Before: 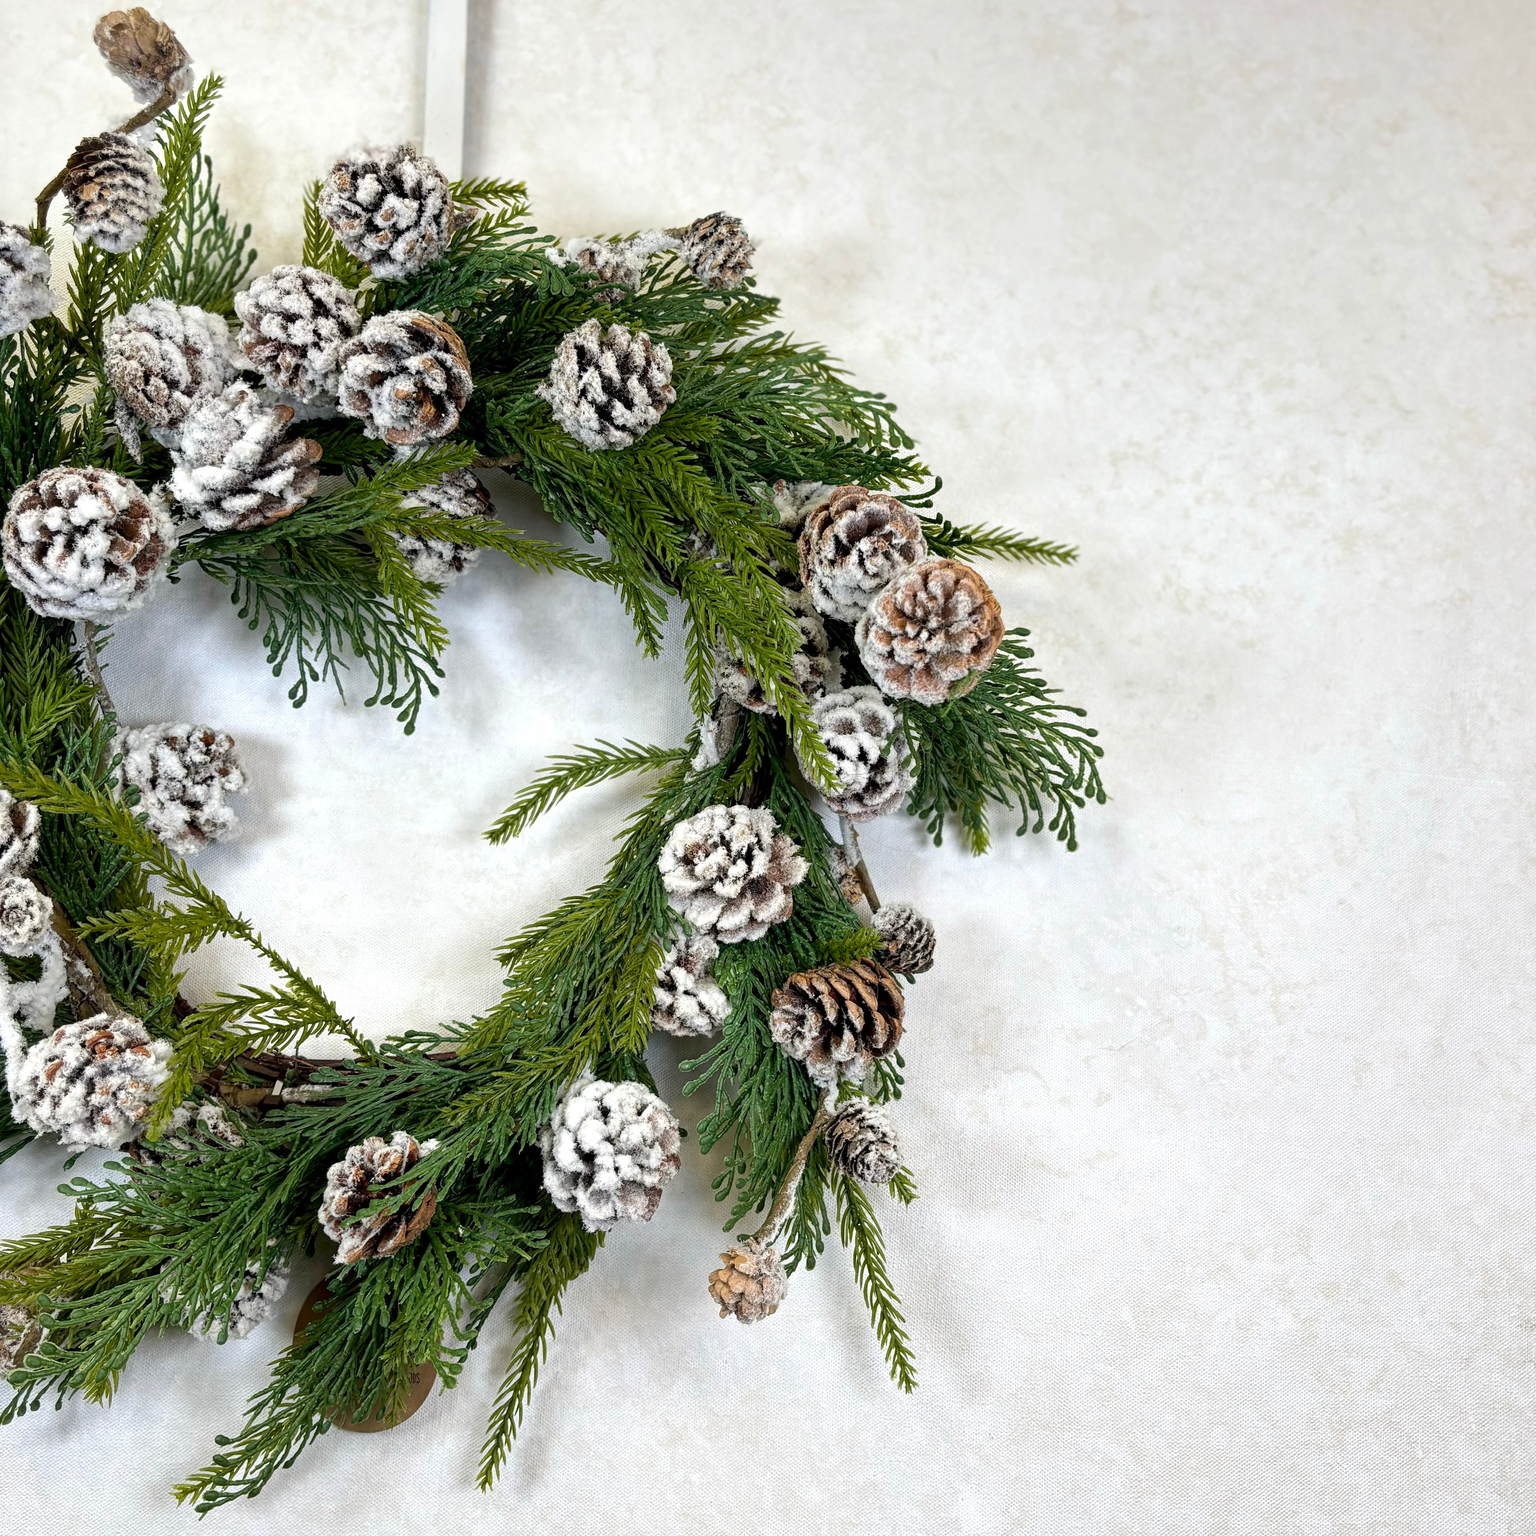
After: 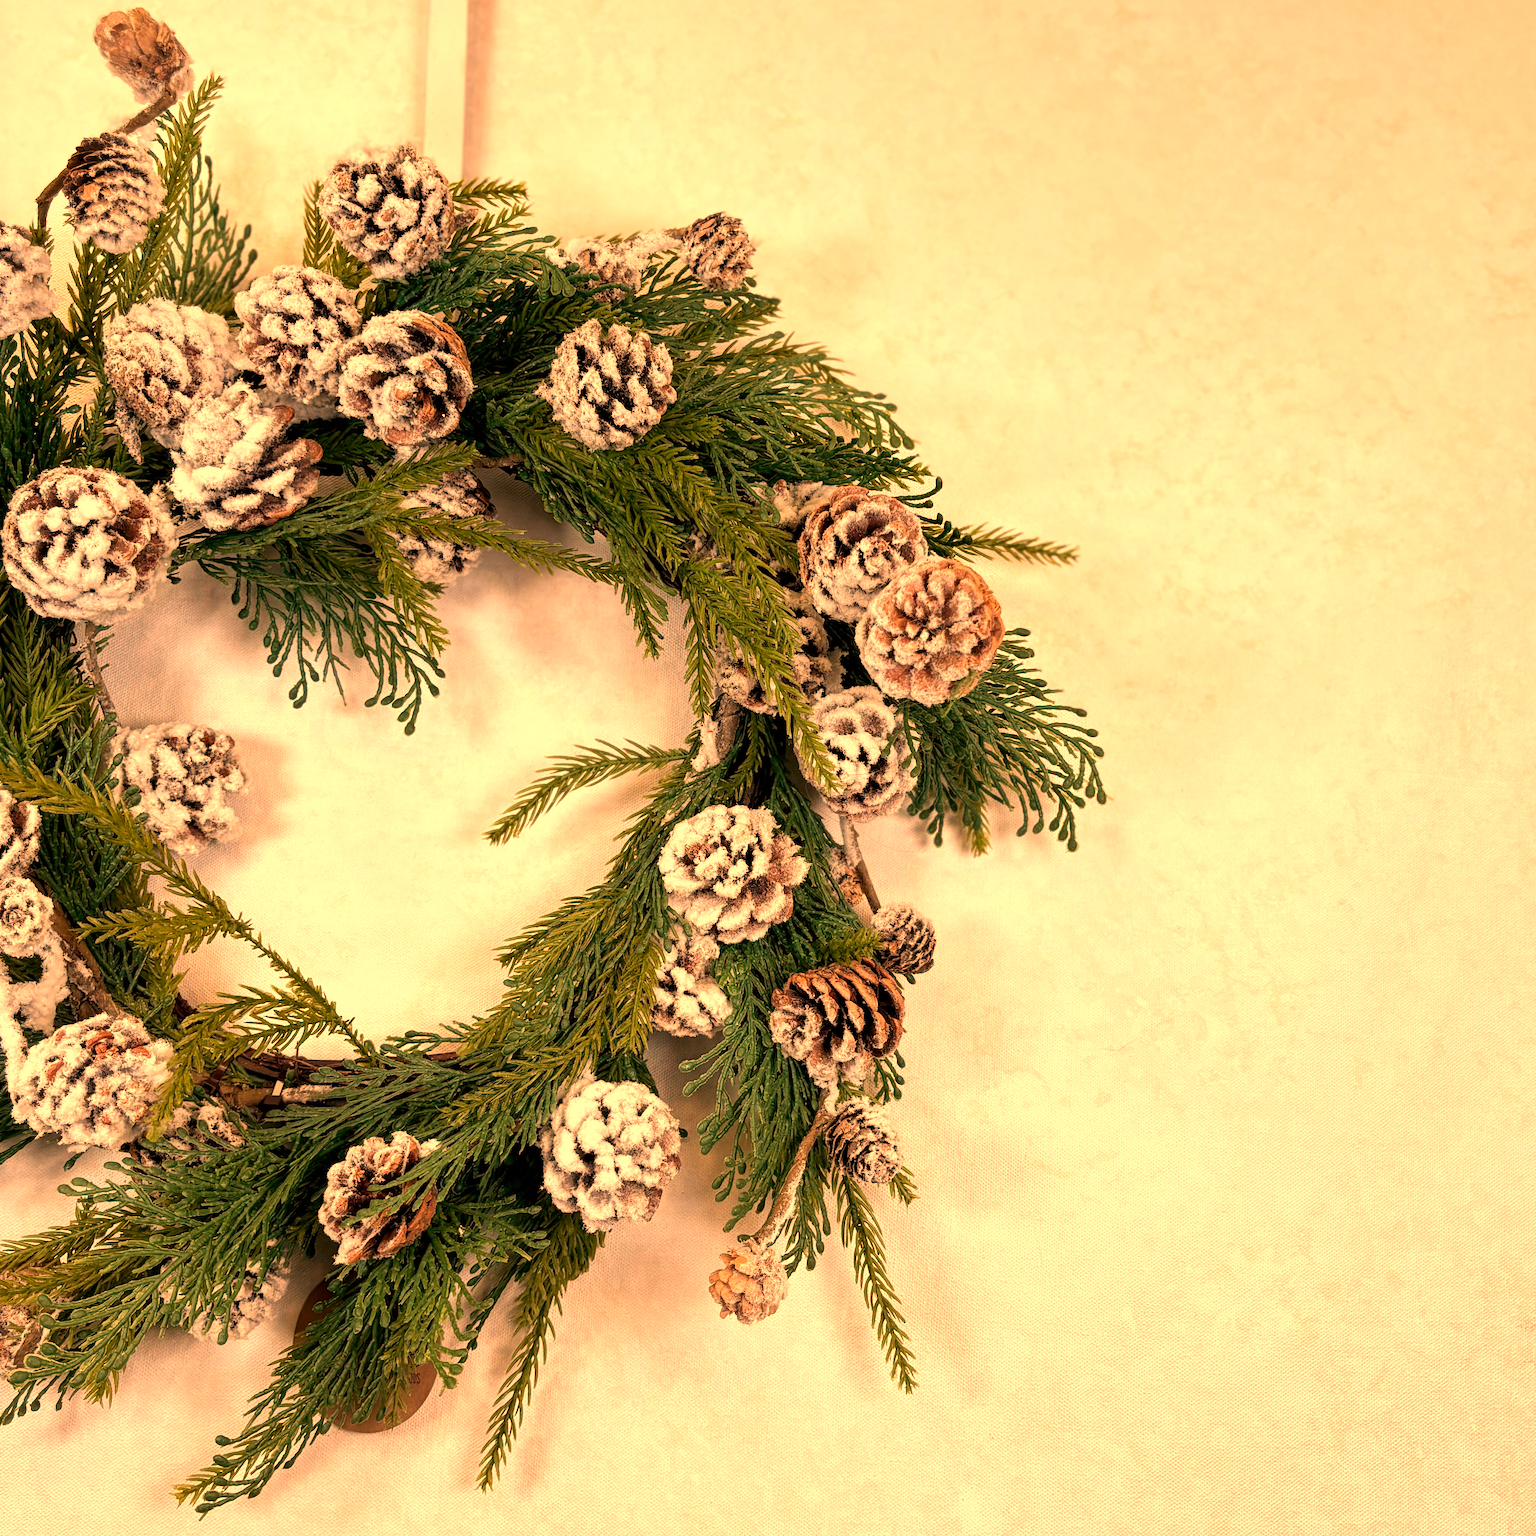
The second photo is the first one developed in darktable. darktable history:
white balance: red 1.467, blue 0.684
tone curve: color space Lab, linked channels, preserve colors none
